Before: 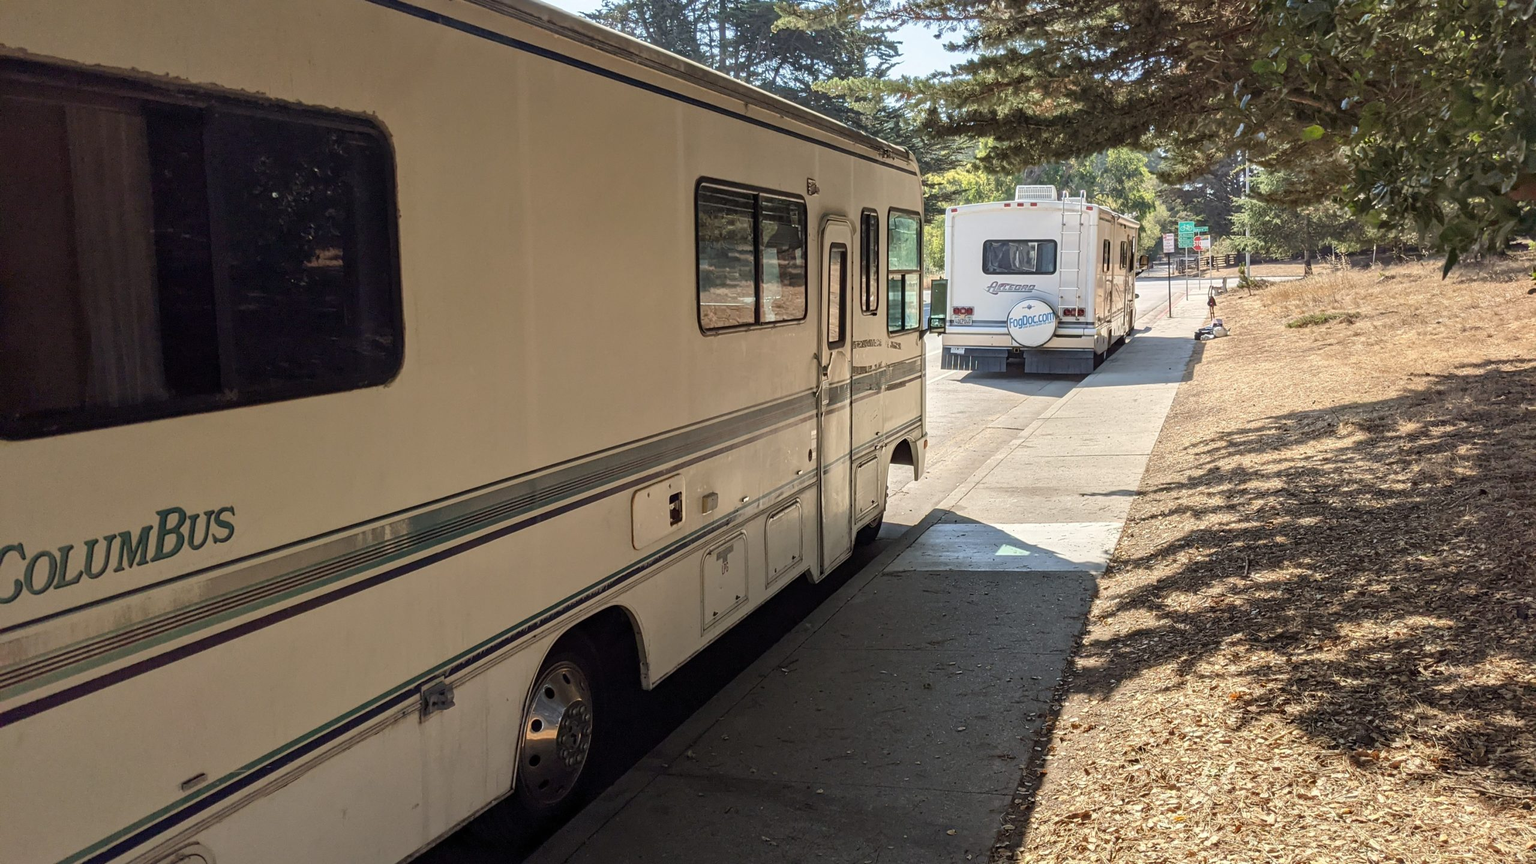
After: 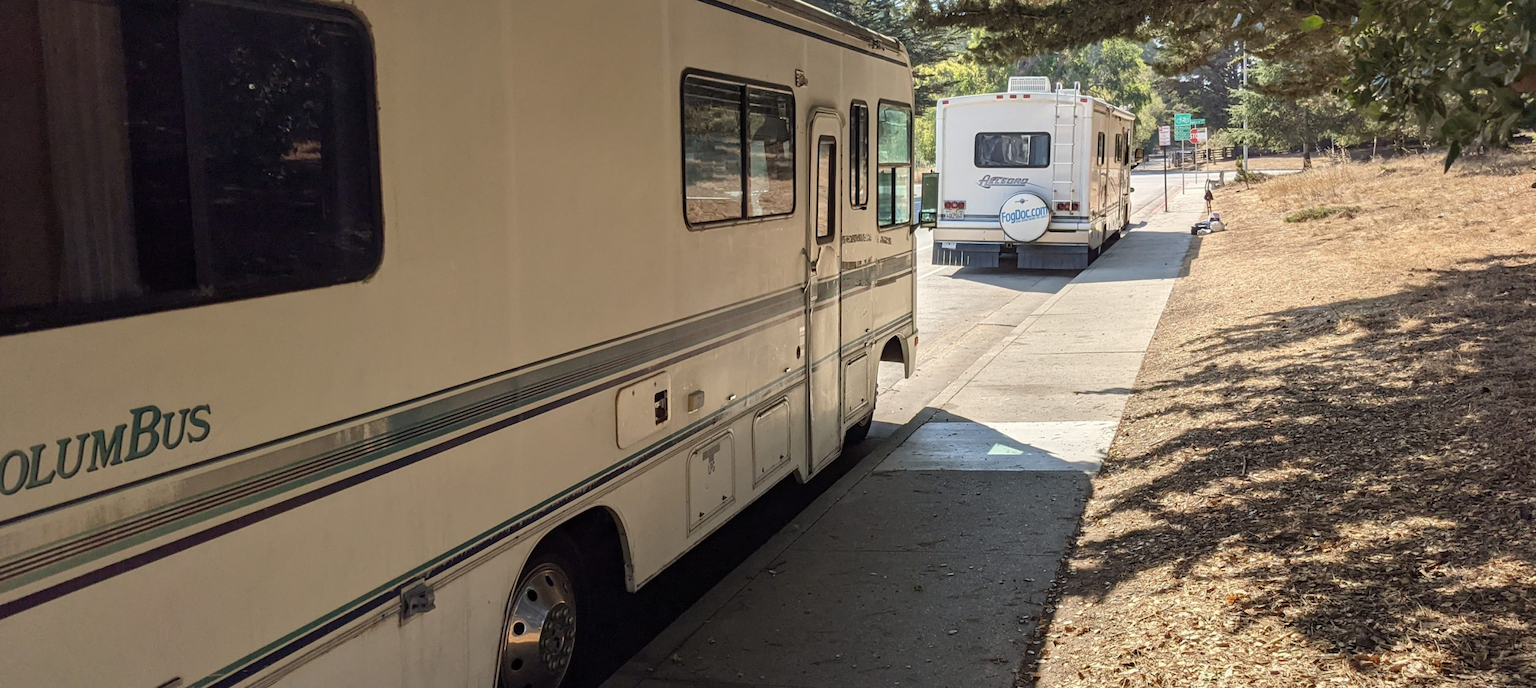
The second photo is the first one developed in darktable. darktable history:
crop and rotate: left 1.884%, top 12.816%, right 0.192%, bottom 9.072%
